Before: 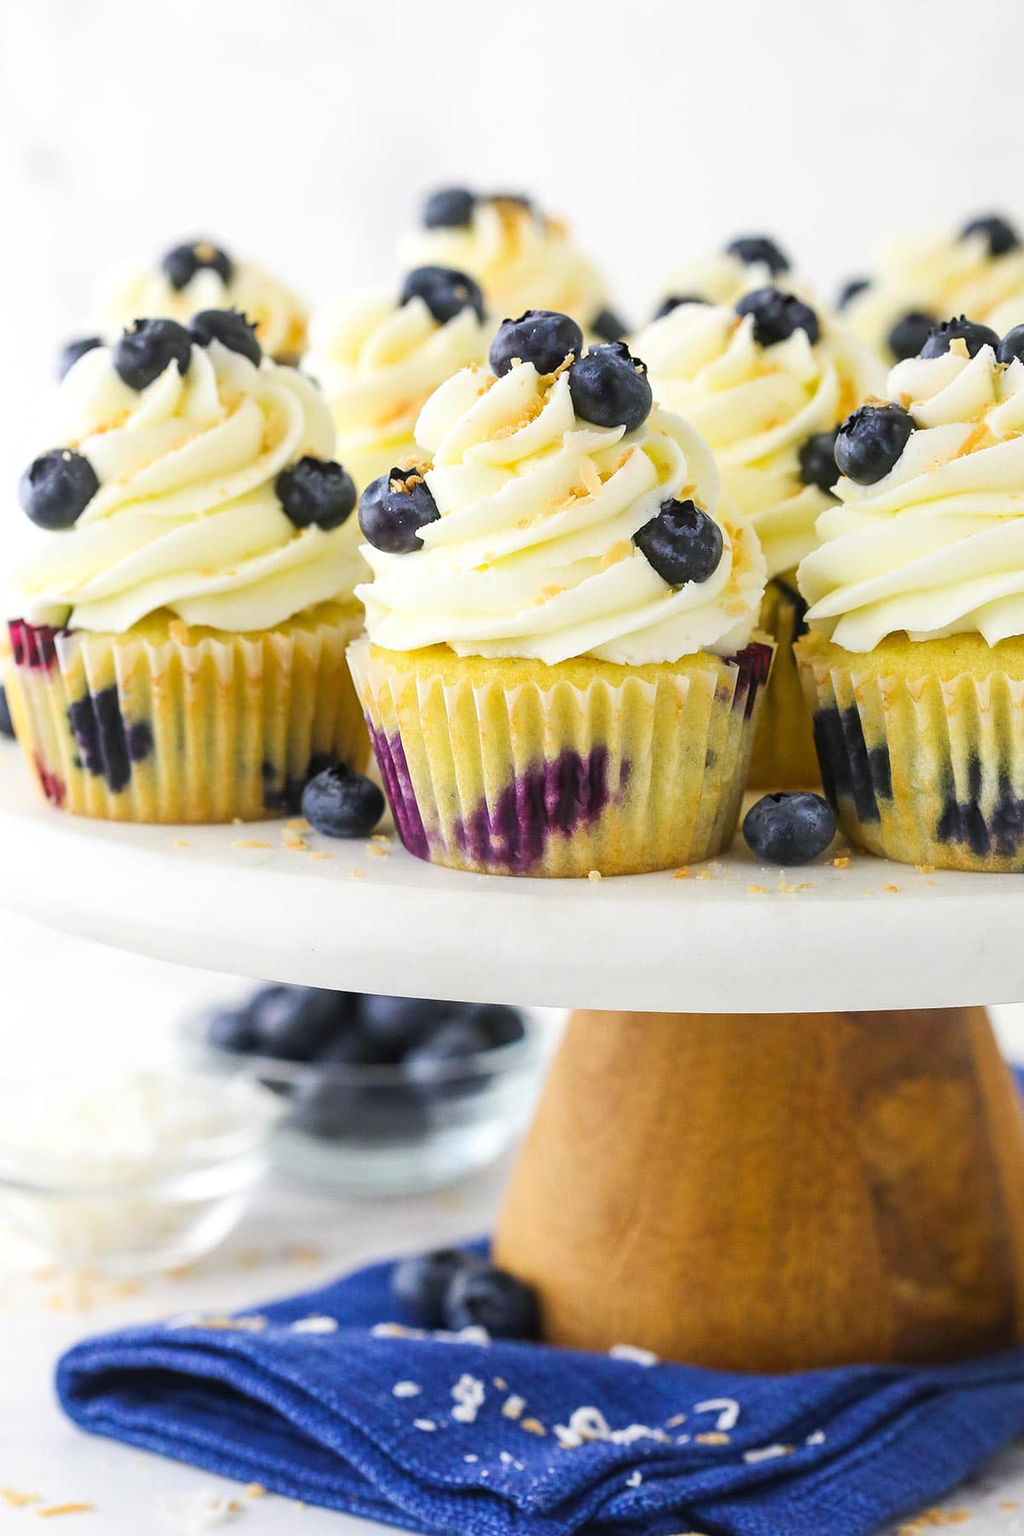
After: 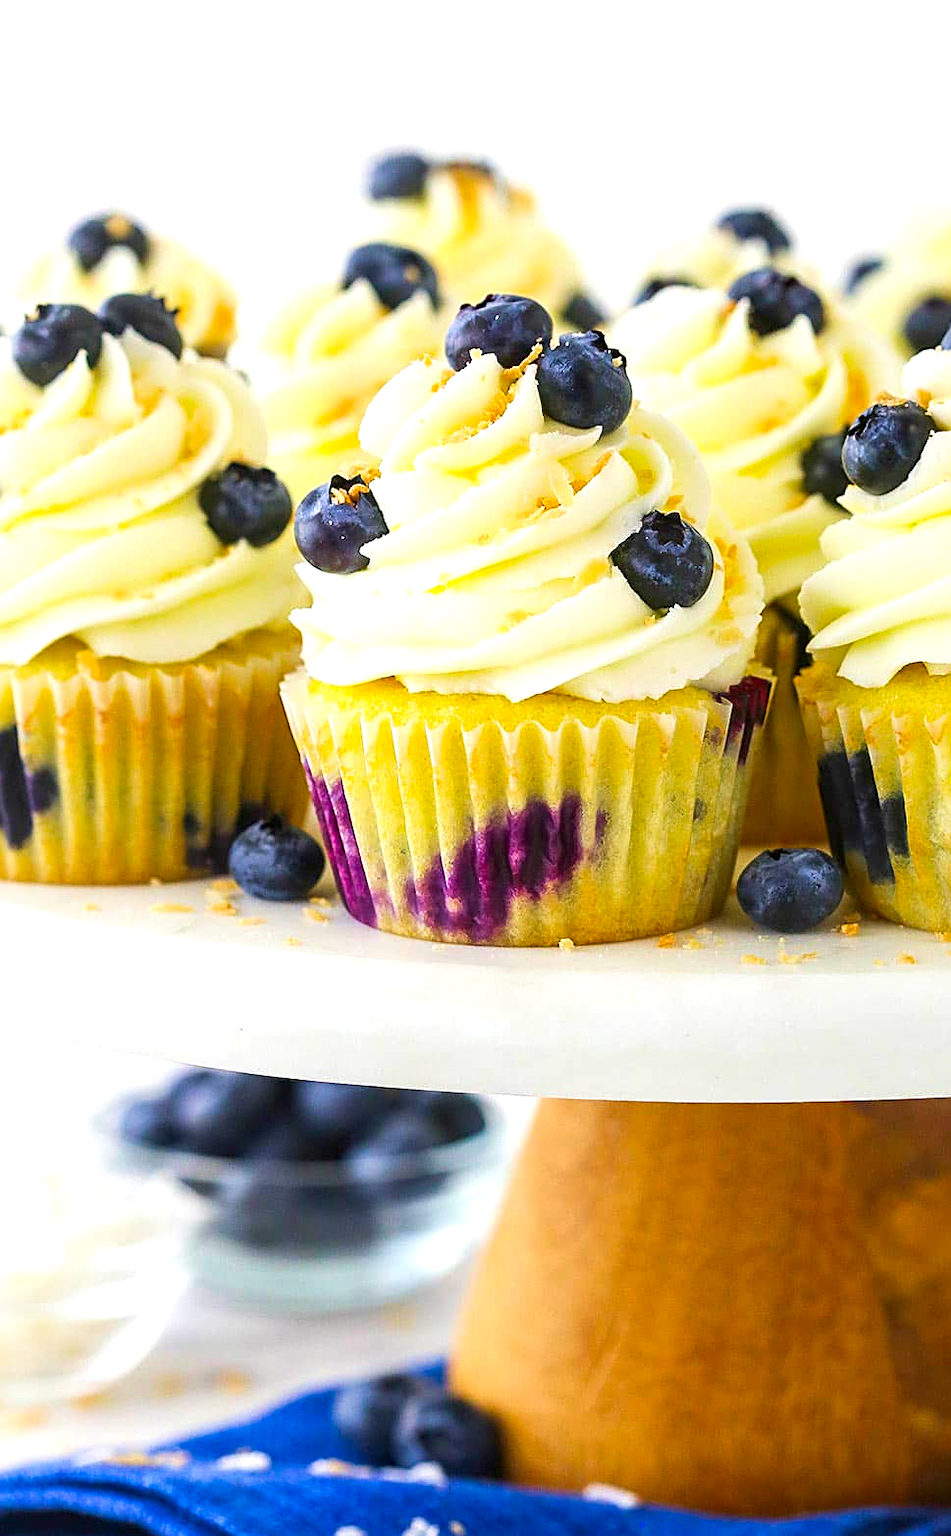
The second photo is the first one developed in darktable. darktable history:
exposure: black level correction 0.002, exposure 0.295 EV, compensate exposure bias true, compensate highlight preservation false
crop: left 10.01%, top 3.569%, right 9.169%, bottom 9.483%
sharpen: on, module defaults
contrast brightness saturation: brightness -0.029, saturation 0.352
velvia: on, module defaults
